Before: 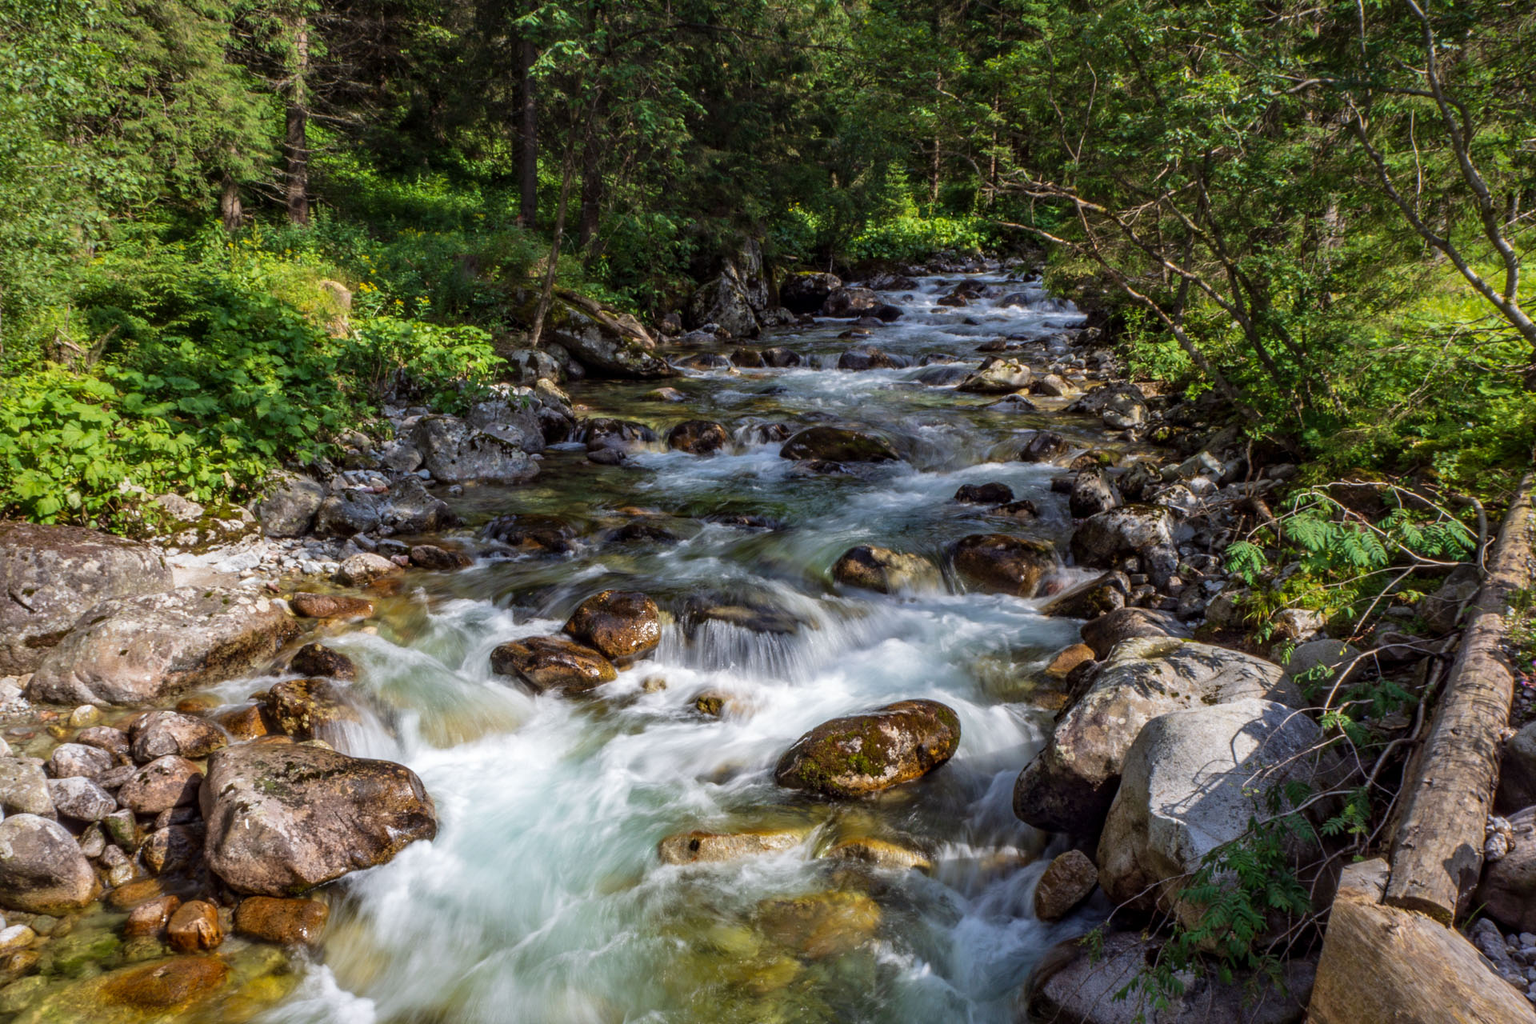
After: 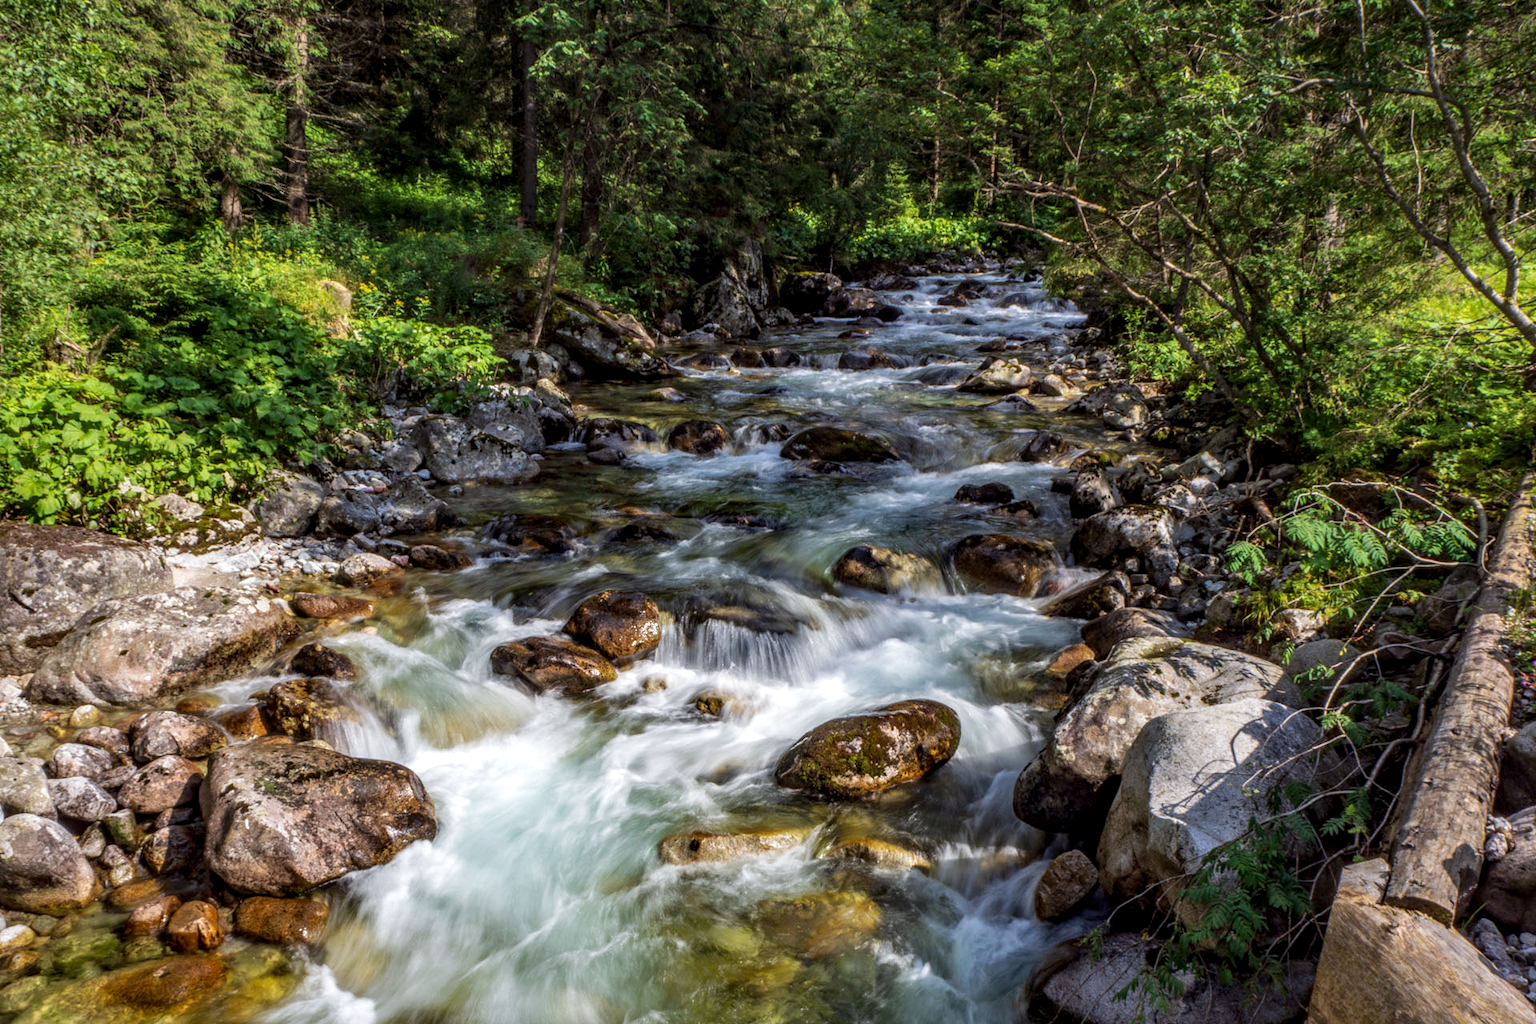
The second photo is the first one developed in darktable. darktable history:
tone curve: curves: ch0 [(0, 0) (0.003, 0.003) (0.011, 0.011) (0.025, 0.024) (0.044, 0.043) (0.069, 0.068) (0.1, 0.098) (0.136, 0.133) (0.177, 0.174) (0.224, 0.22) (0.277, 0.272) (0.335, 0.329) (0.399, 0.391) (0.468, 0.459) (0.543, 0.545) (0.623, 0.625) (0.709, 0.711) (0.801, 0.802) (0.898, 0.898) (1, 1)], preserve colors none
local contrast: detail 130%
